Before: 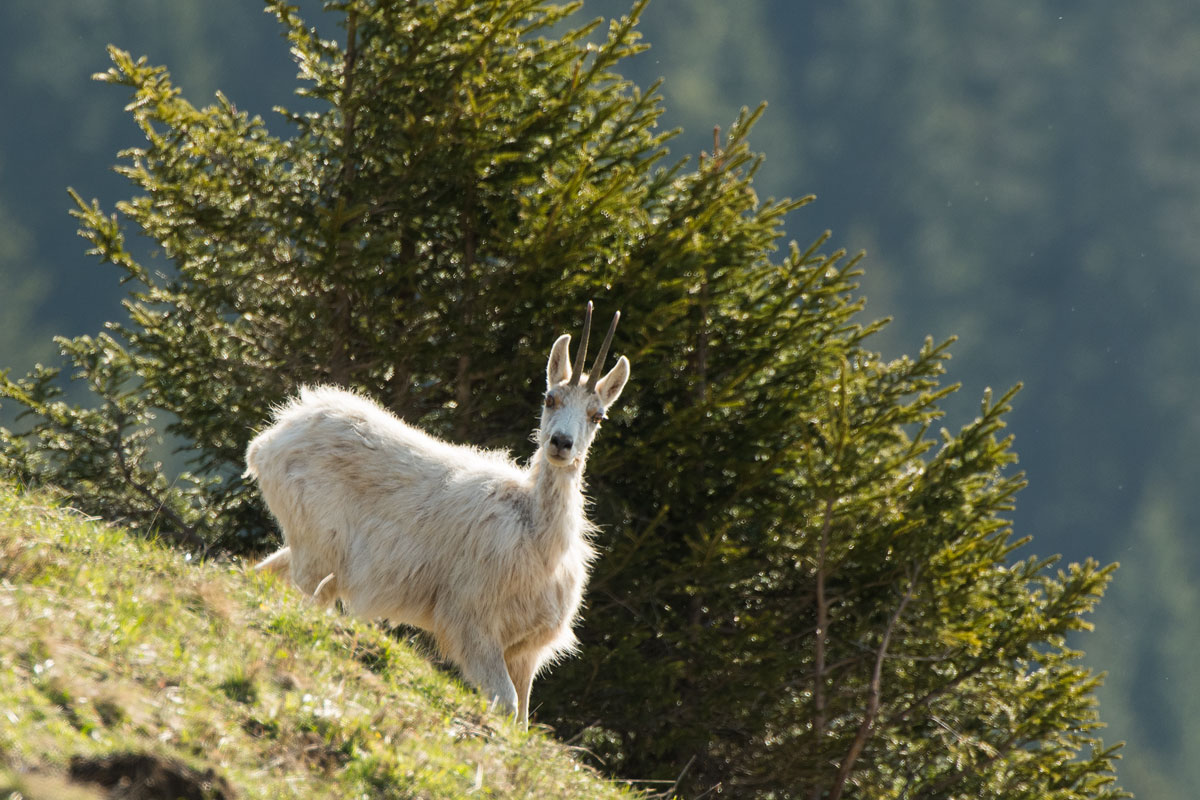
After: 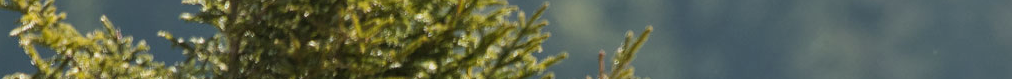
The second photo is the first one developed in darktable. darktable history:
shadows and highlights: soften with gaussian
crop and rotate: left 9.644%, top 9.491%, right 6.021%, bottom 80.509%
